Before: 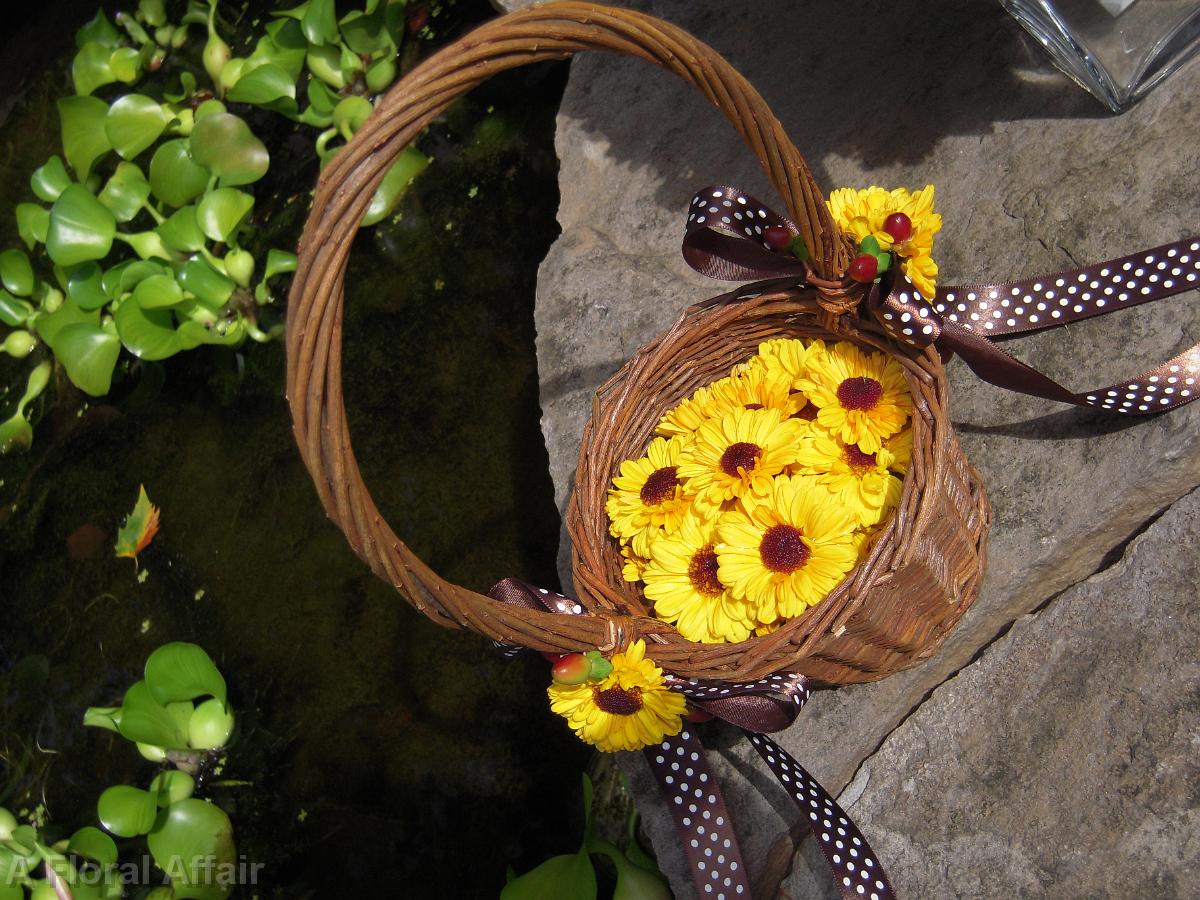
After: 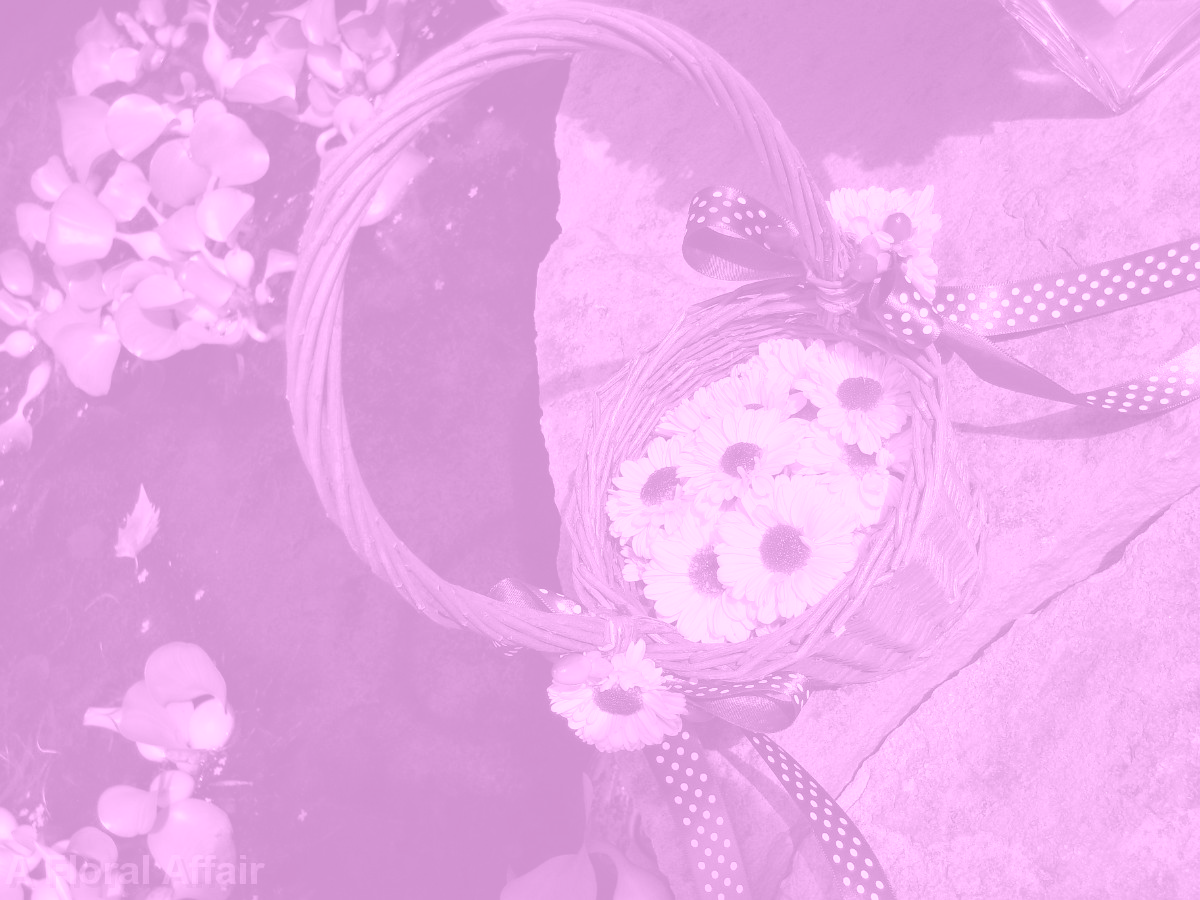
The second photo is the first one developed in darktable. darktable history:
colorize: hue 331.2°, saturation 75%, source mix 30.28%, lightness 70.52%, version 1
tone equalizer: on, module defaults
